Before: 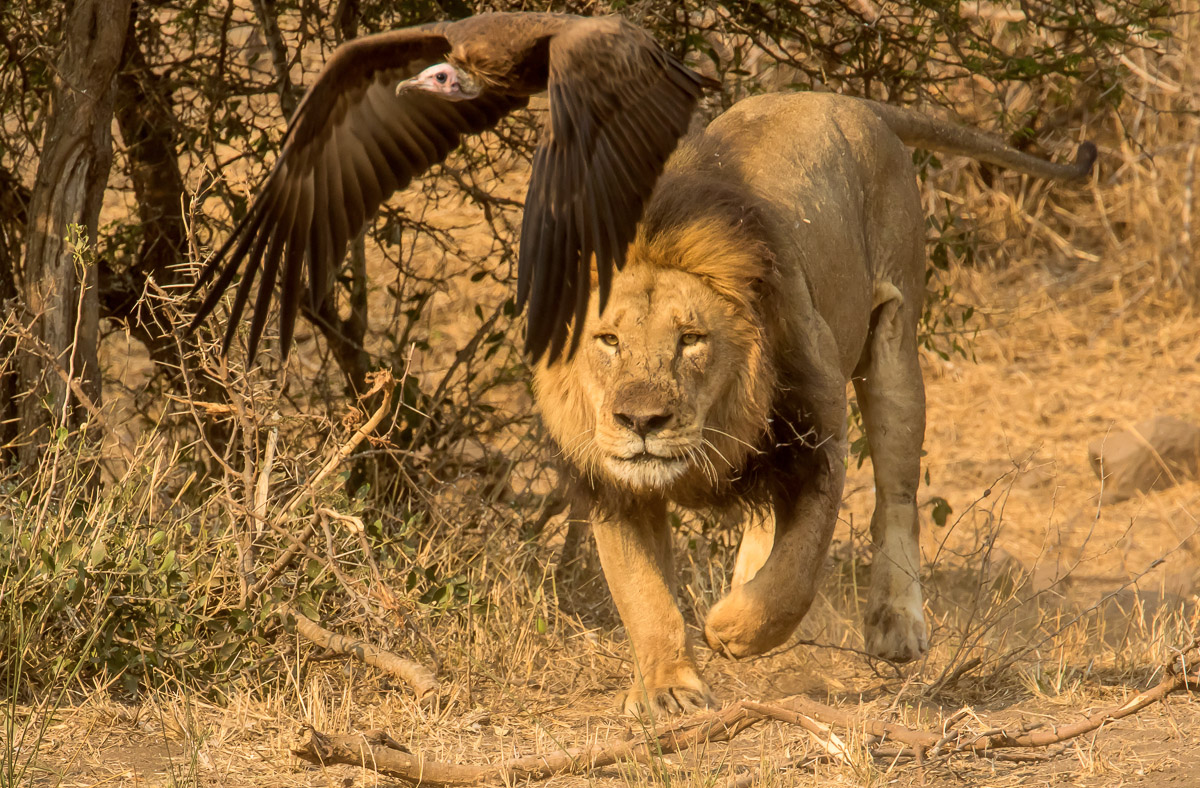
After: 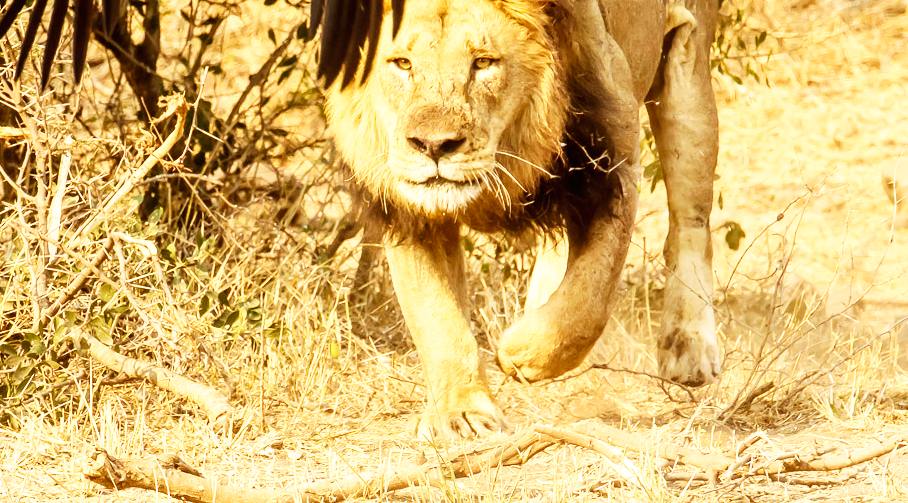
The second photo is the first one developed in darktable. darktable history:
crop and rotate: left 17.299%, top 35.115%, right 7.015%, bottom 1.024%
exposure: exposure 0.3 EV, compensate highlight preservation false
contrast brightness saturation: contrast 0.01, saturation -0.05
base curve: curves: ch0 [(0, 0) (0.007, 0.004) (0.027, 0.03) (0.046, 0.07) (0.207, 0.54) (0.442, 0.872) (0.673, 0.972) (1, 1)], preserve colors none
